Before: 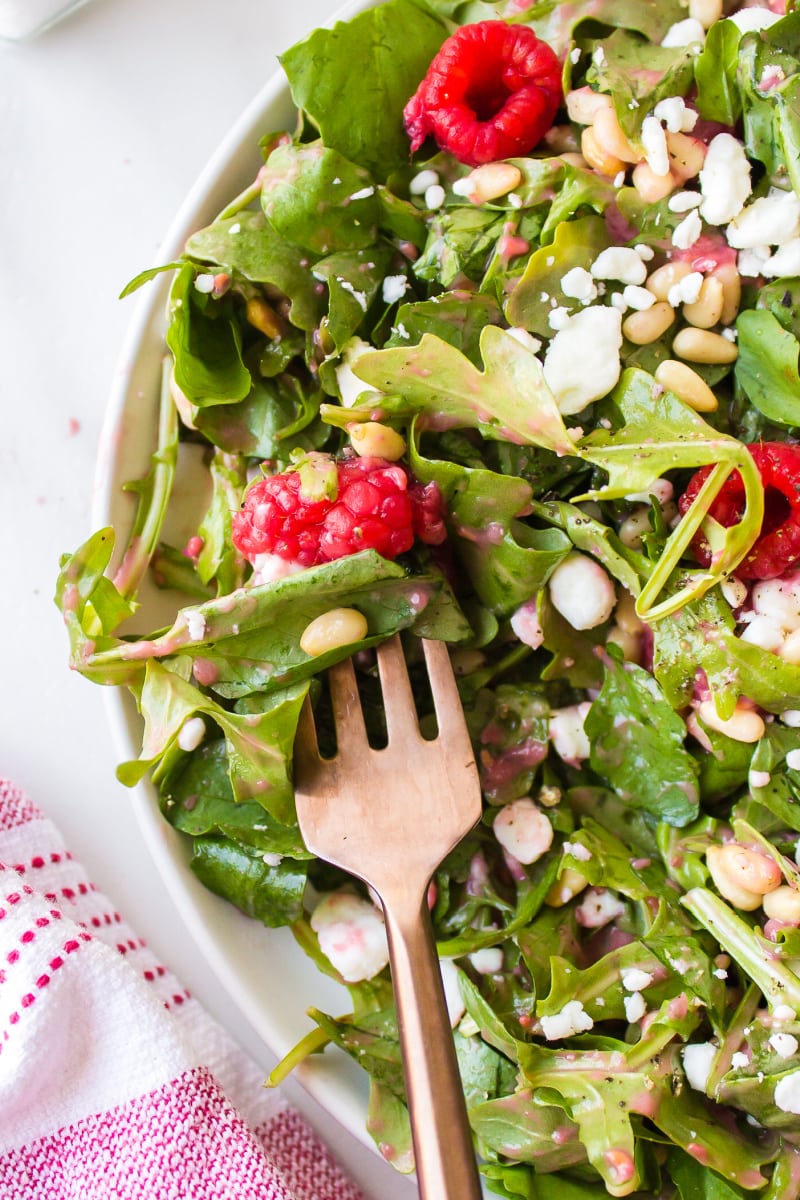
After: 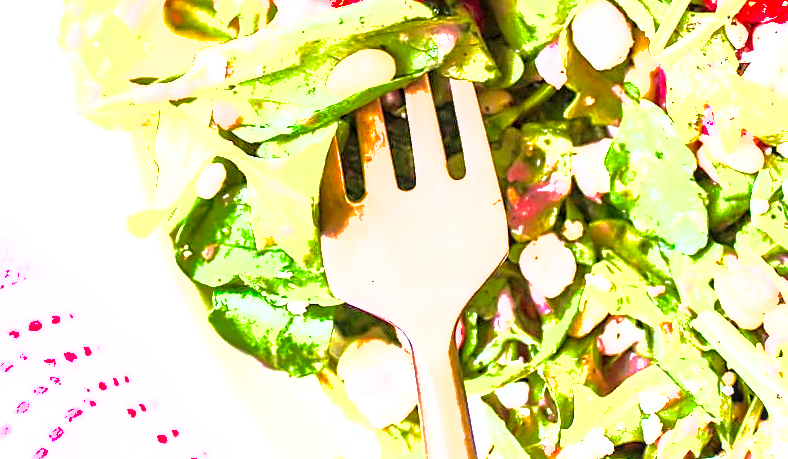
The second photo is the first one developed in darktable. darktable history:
levels: levels [0, 0.281, 0.562]
shadows and highlights: on, module defaults
exposure: black level correction 0.001, exposure 0.675 EV, compensate highlight preservation false
rotate and perspective: rotation -0.013°, lens shift (vertical) -0.027, lens shift (horizontal) 0.178, crop left 0.016, crop right 0.989, crop top 0.082, crop bottom 0.918
sharpen: on, module defaults
crop: top 45.551%, bottom 12.262%
local contrast: on, module defaults
